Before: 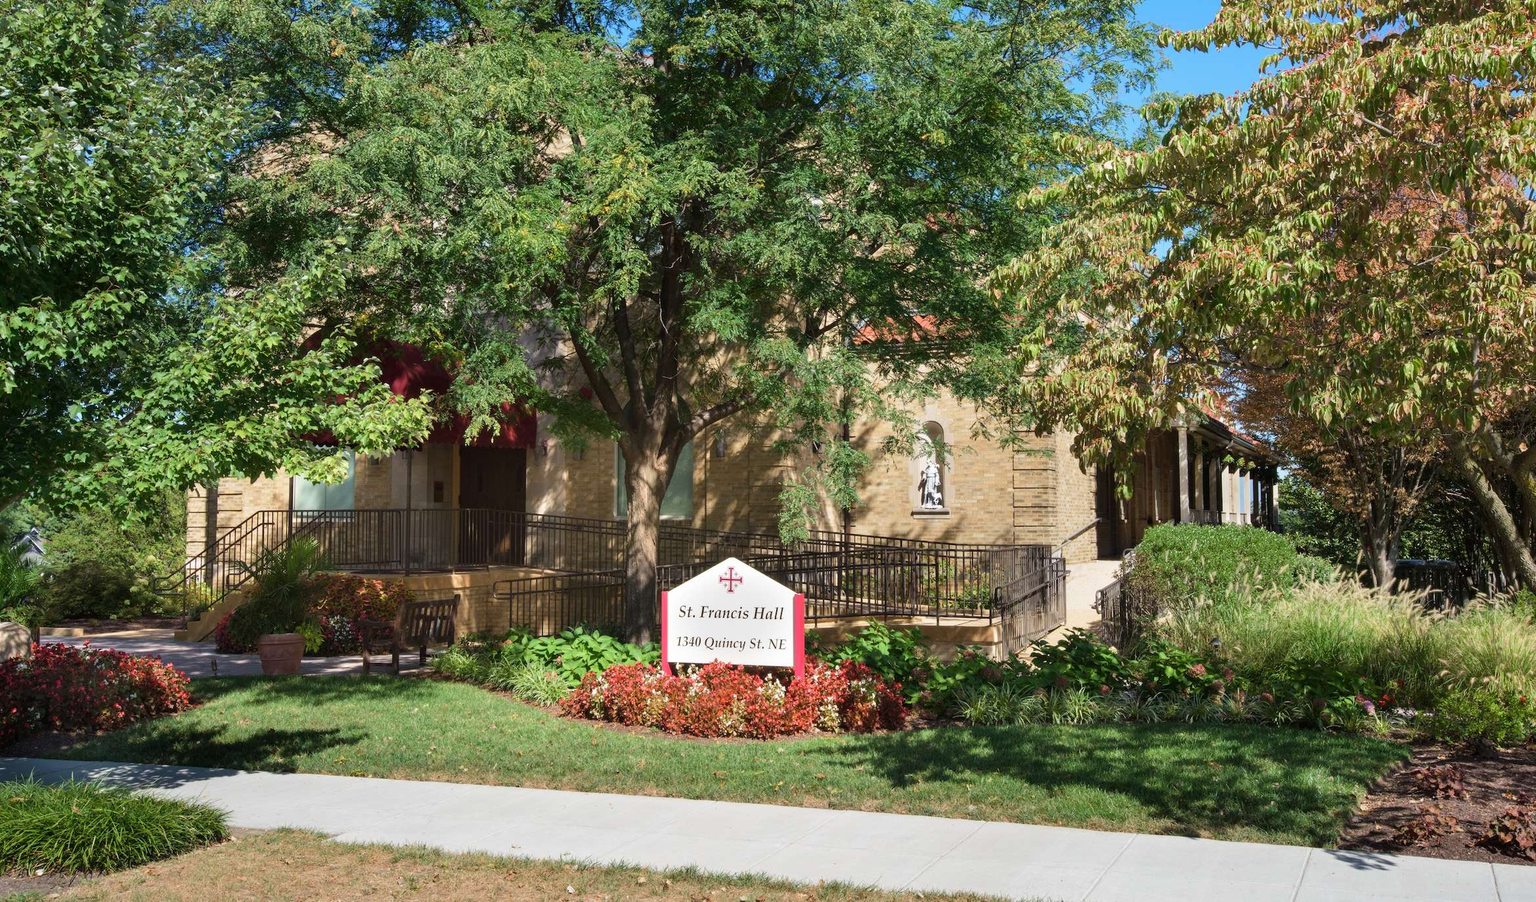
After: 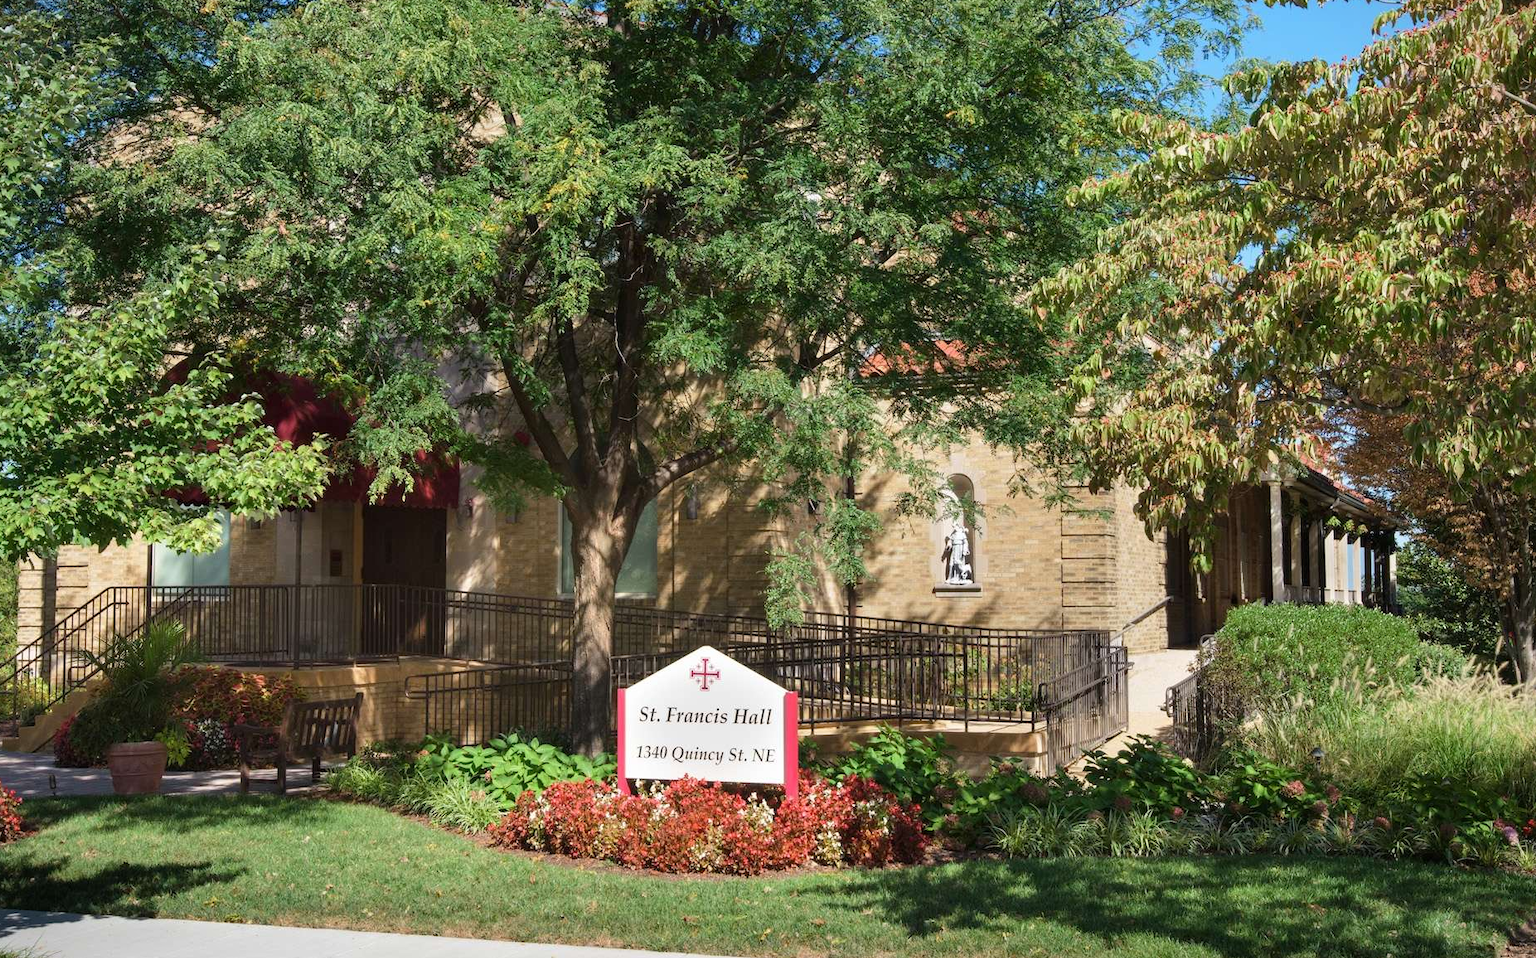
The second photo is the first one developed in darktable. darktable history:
crop: left 11.247%, top 5.127%, right 9.563%, bottom 10.73%
vignetting: fall-off start 99.65%, fall-off radius 70.57%, brightness -0.585, saturation -0.12, width/height ratio 1.173
